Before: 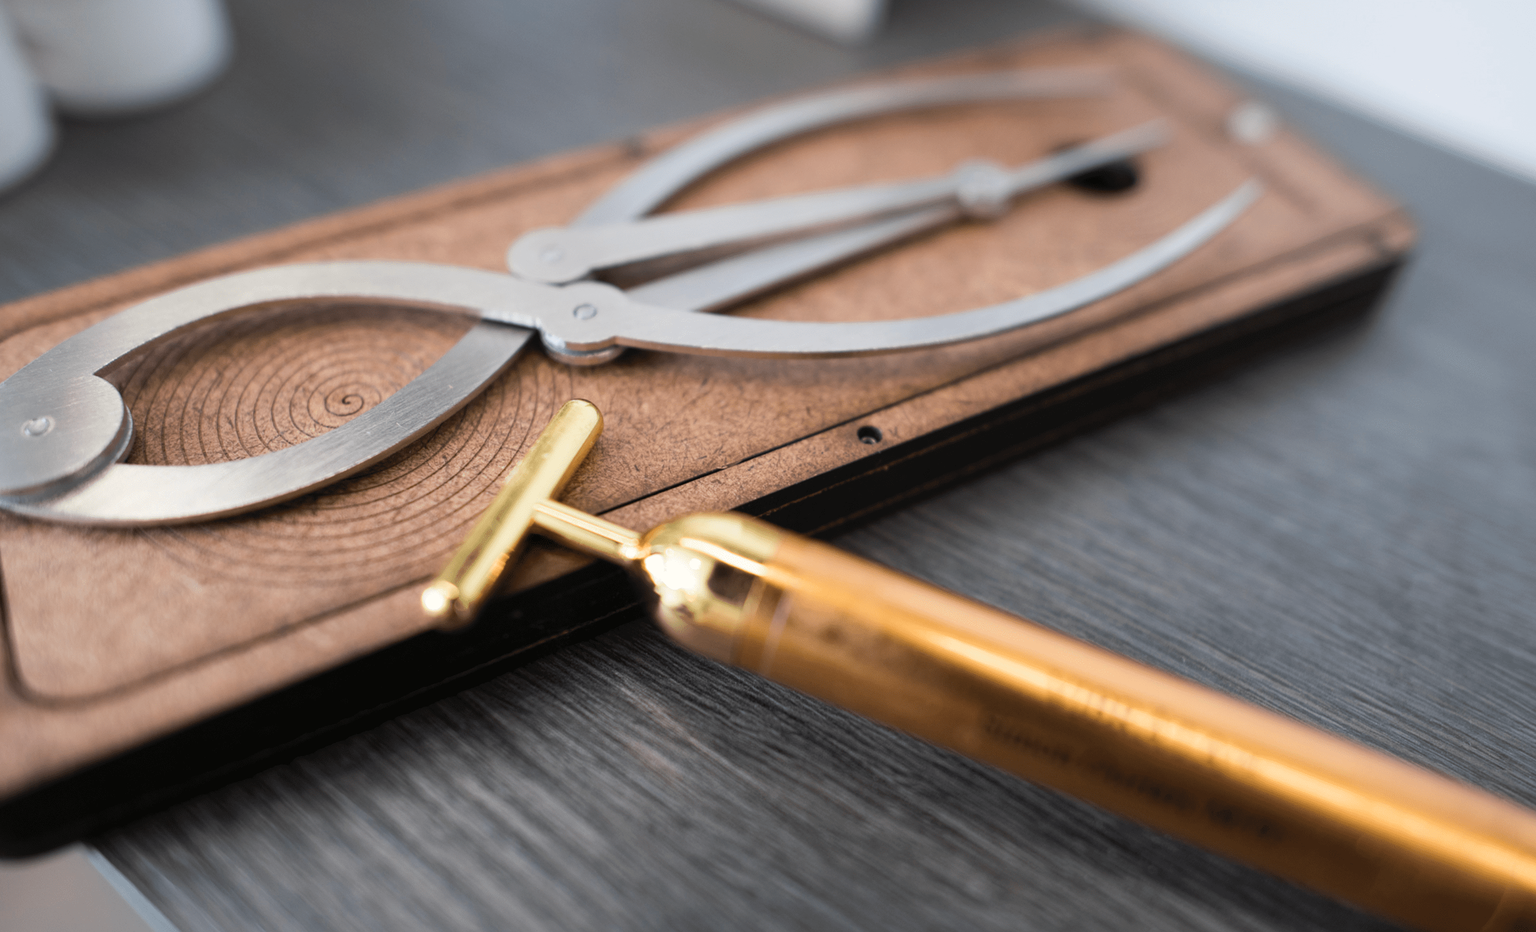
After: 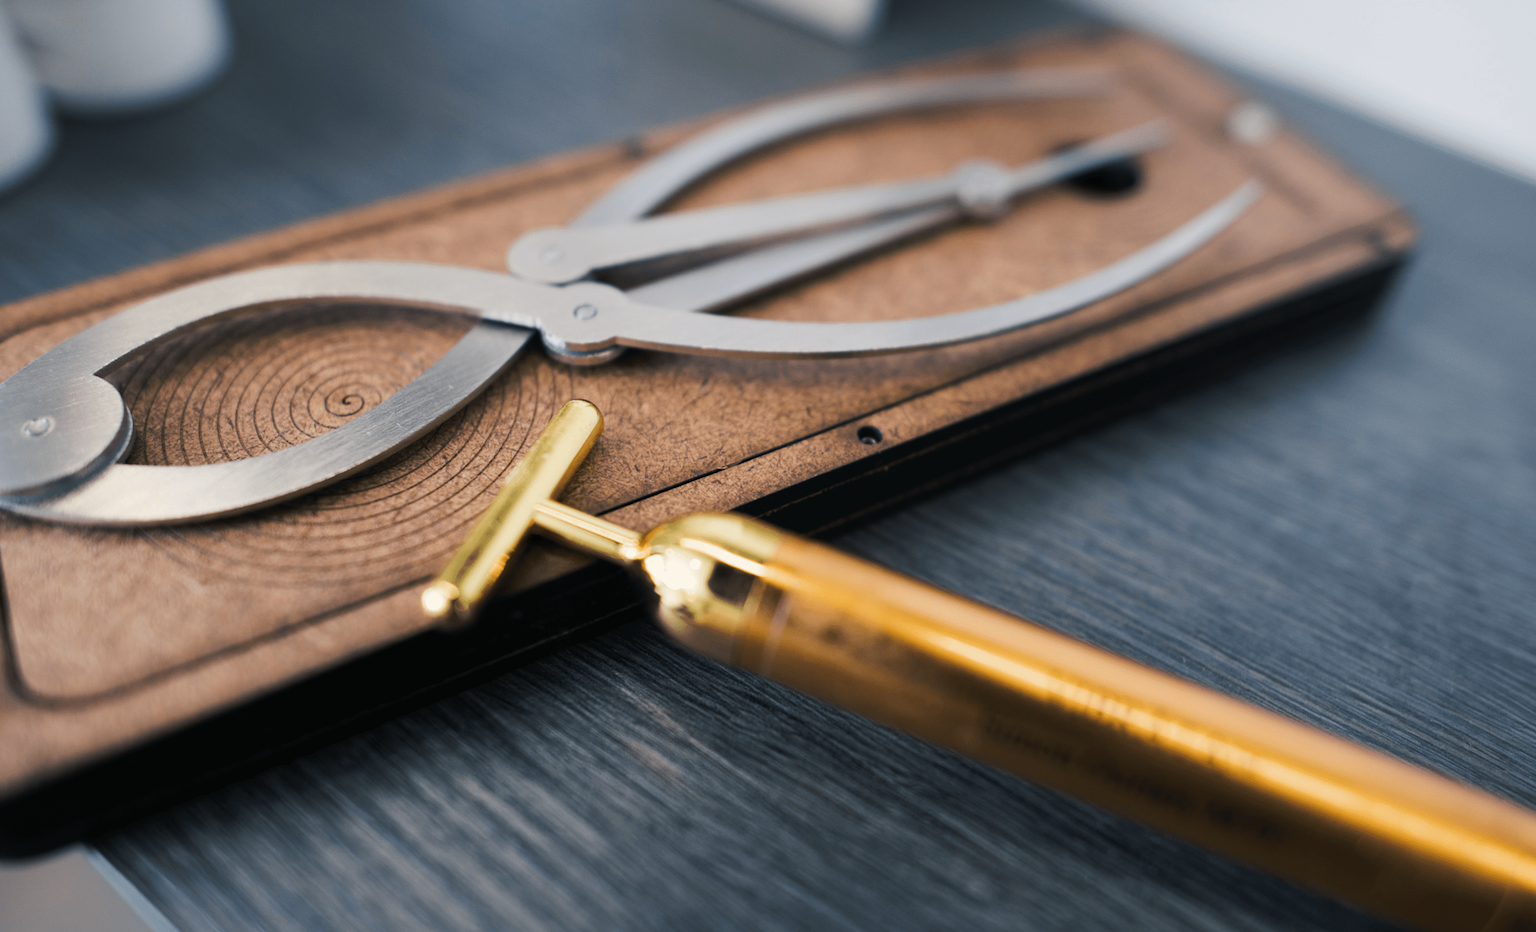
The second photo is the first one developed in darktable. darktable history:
white balance: red 0.925, blue 1.046
tone curve: curves: ch0 [(0, 0) (0.003, 0.006) (0.011, 0.01) (0.025, 0.017) (0.044, 0.029) (0.069, 0.043) (0.1, 0.064) (0.136, 0.091) (0.177, 0.128) (0.224, 0.162) (0.277, 0.206) (0.335, 0.258) (0.399, 0.324) (0.468, 0.404) (0.543, 0.499) (0.623, 0.595) (0.709, 0.693) (0.801, 0.786) (0.898, 0.883) (1, 1)], preserve colors none
color balance rgb: shadows lift › chroma 5.41%, shadows lift › hue 240°, highlights gain › chroma 3.74%, highlights gain › hue 60°, saturation formula JzAzBz (2021)
